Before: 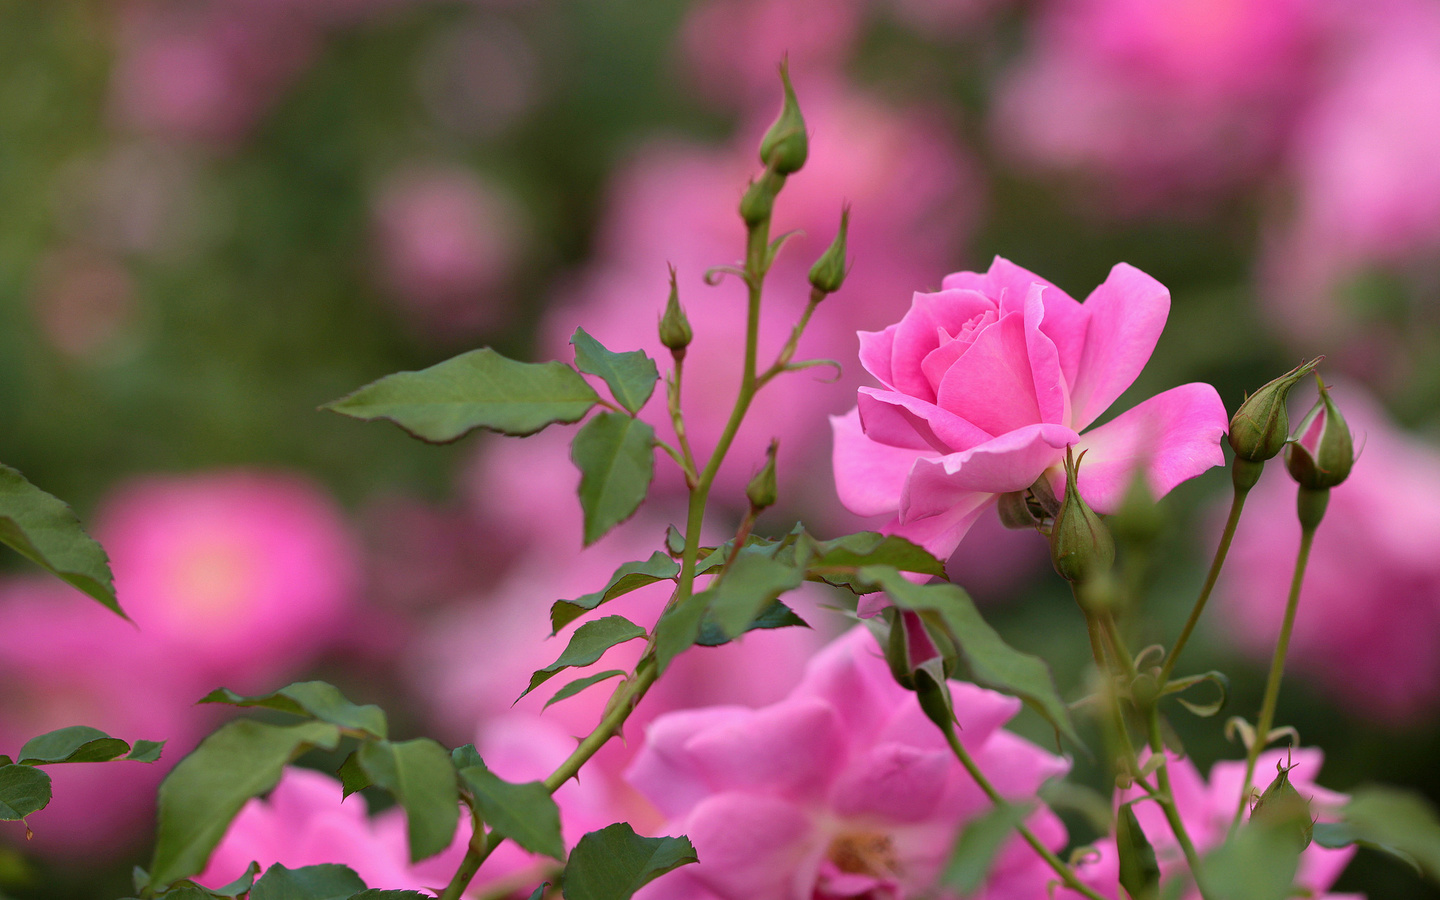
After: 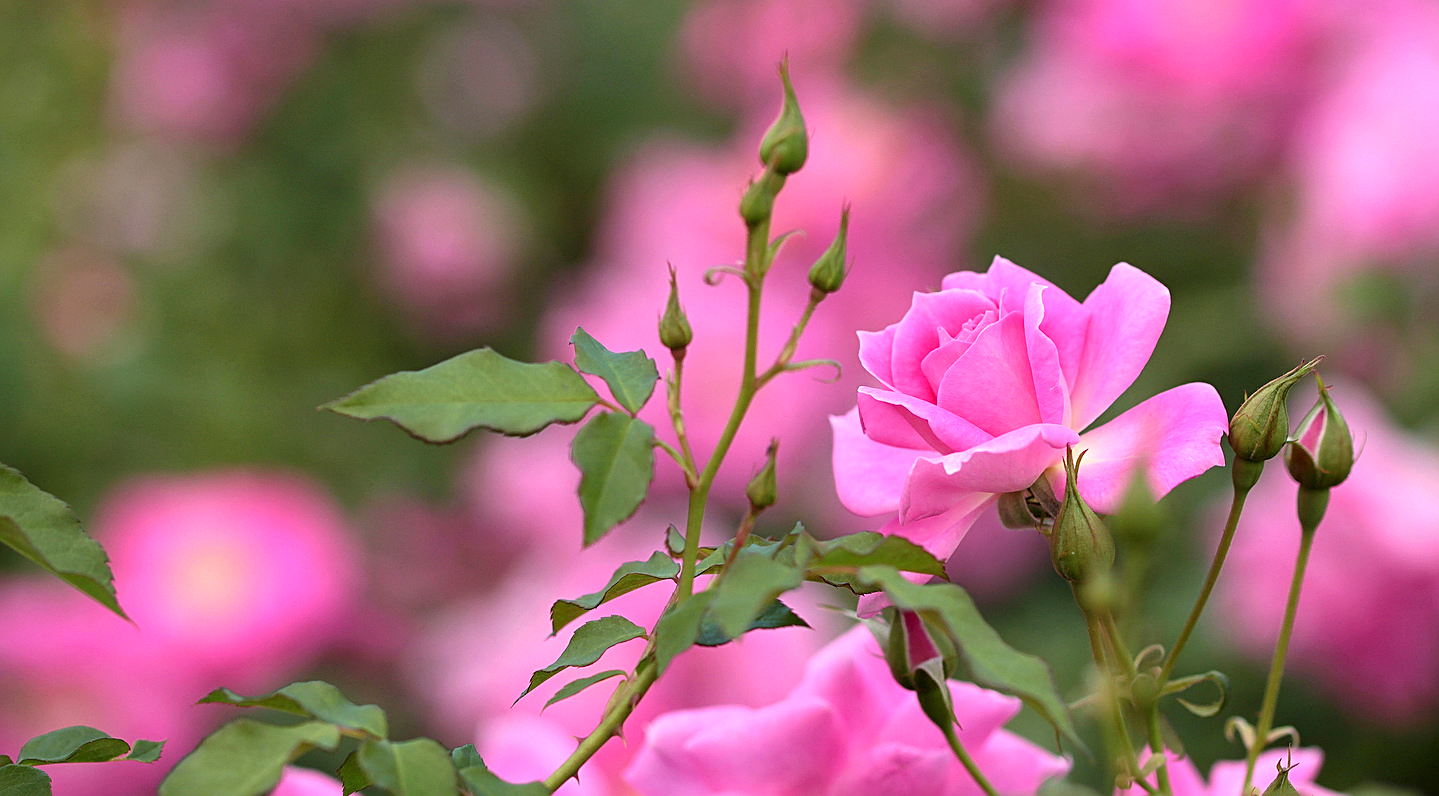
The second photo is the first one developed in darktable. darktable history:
crop and rotate: top 0%, bottom 11.474%
sharpen: amount 0.536
exposure: exposure 0.582 EV, compensate exposure bias true, compensate highlight preservation false
